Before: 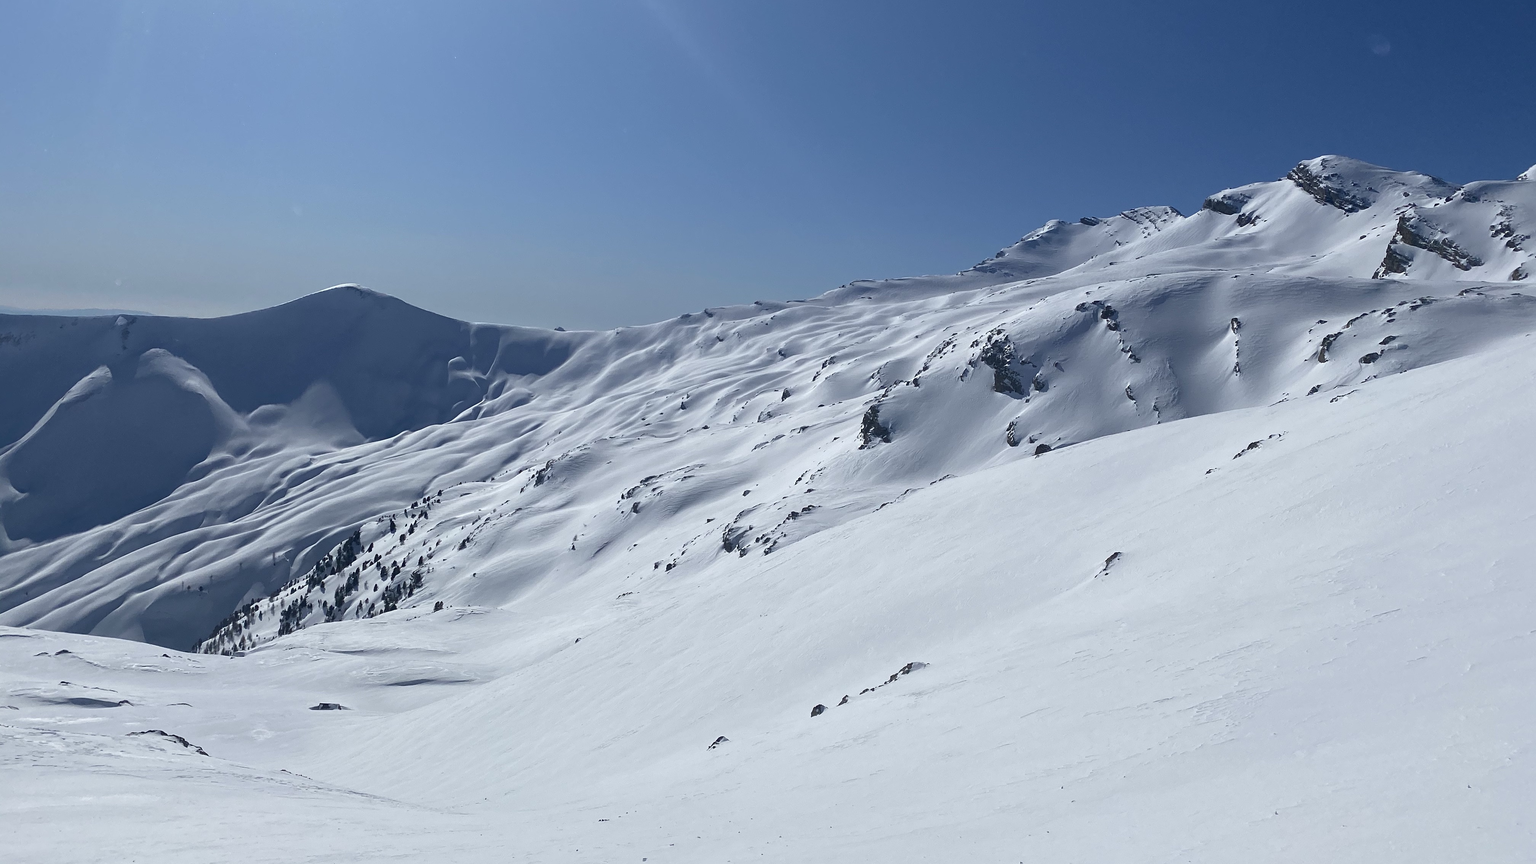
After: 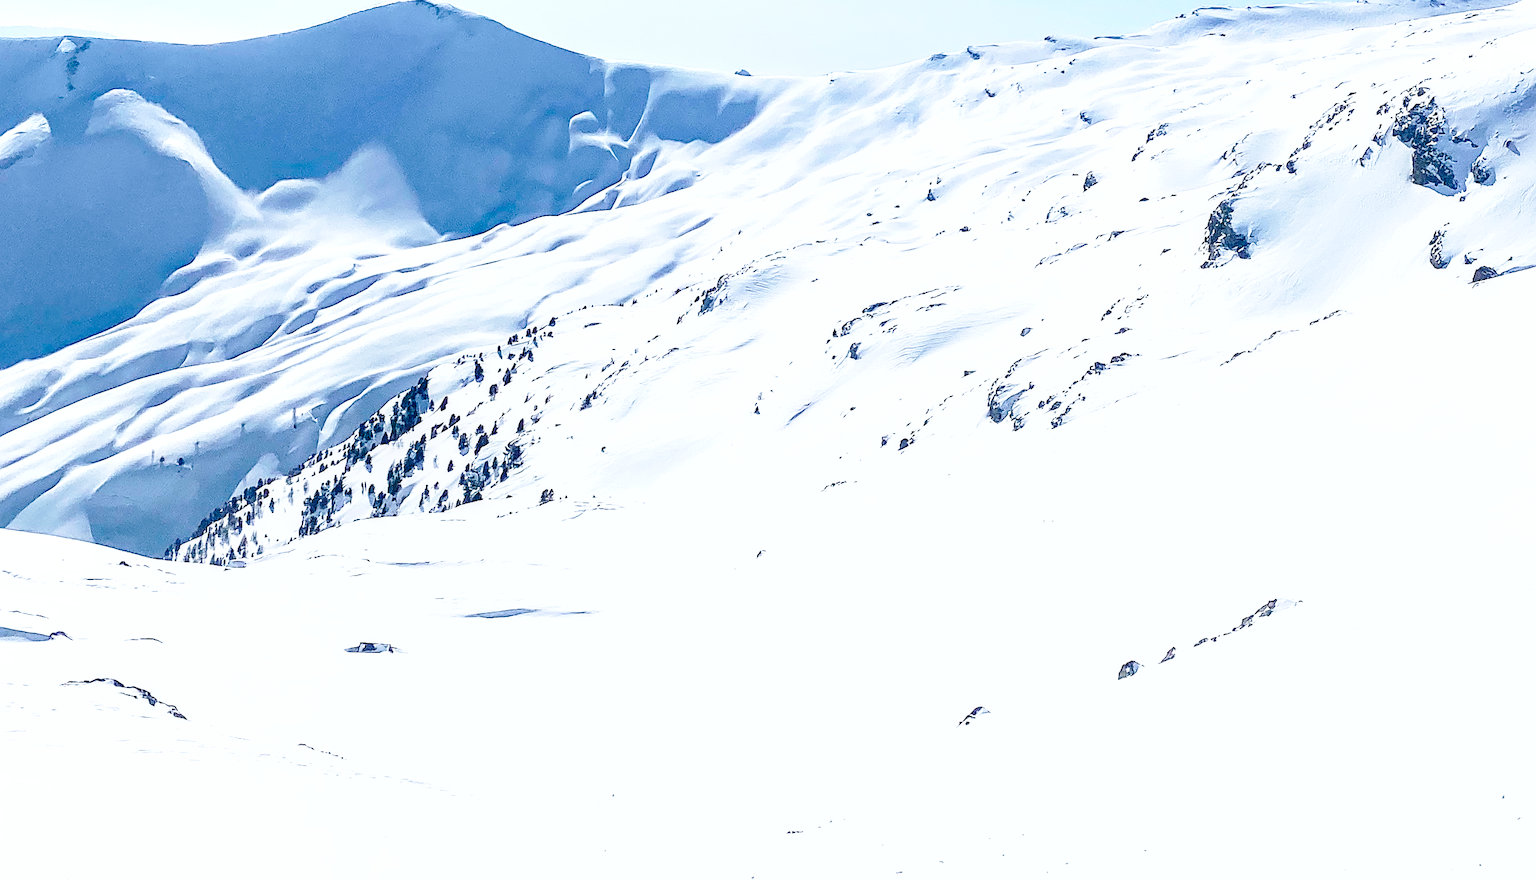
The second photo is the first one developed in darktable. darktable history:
local contrast: detail 117%
crop and rotate: angle -1.22°, left 3.572%, top 31.495%, right 29.19%
shadows and highlights: shadows -28.6, highlights 29.82
sharpen: on, module defaults
tone equalizer: -8 EV -0.452 EV, -7 EV -0.403 EV, -6 EV -0.372 EV, -5 EV -0.197 EV, -3 EV 0.228 EV, -2 EV 0.329 EV, -1 EV 0.38 EV, +0 EV 0.393 EV
exposure: black level correction 0.008, exposure 0.989 EV, compensate highlight preservation false
base curve: curves: ch0 [(0, 0) (0.028, 0.03) (0.121, 0.232) (0.46, 0.748) (0.859, 0.968) (1, 1)], preserve colors none
